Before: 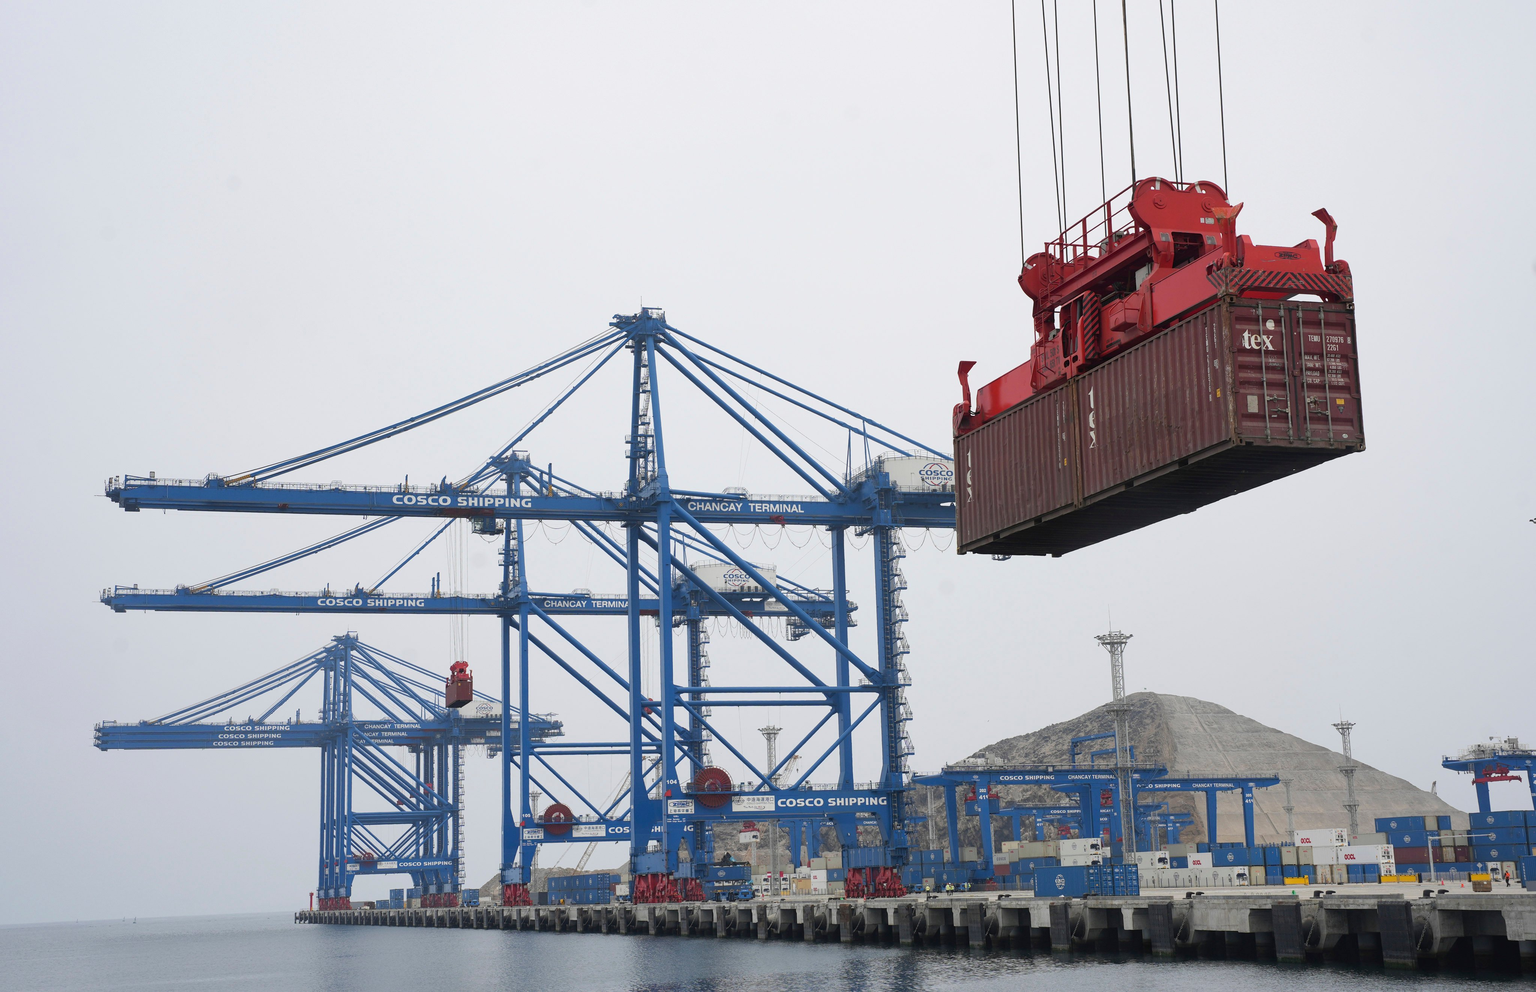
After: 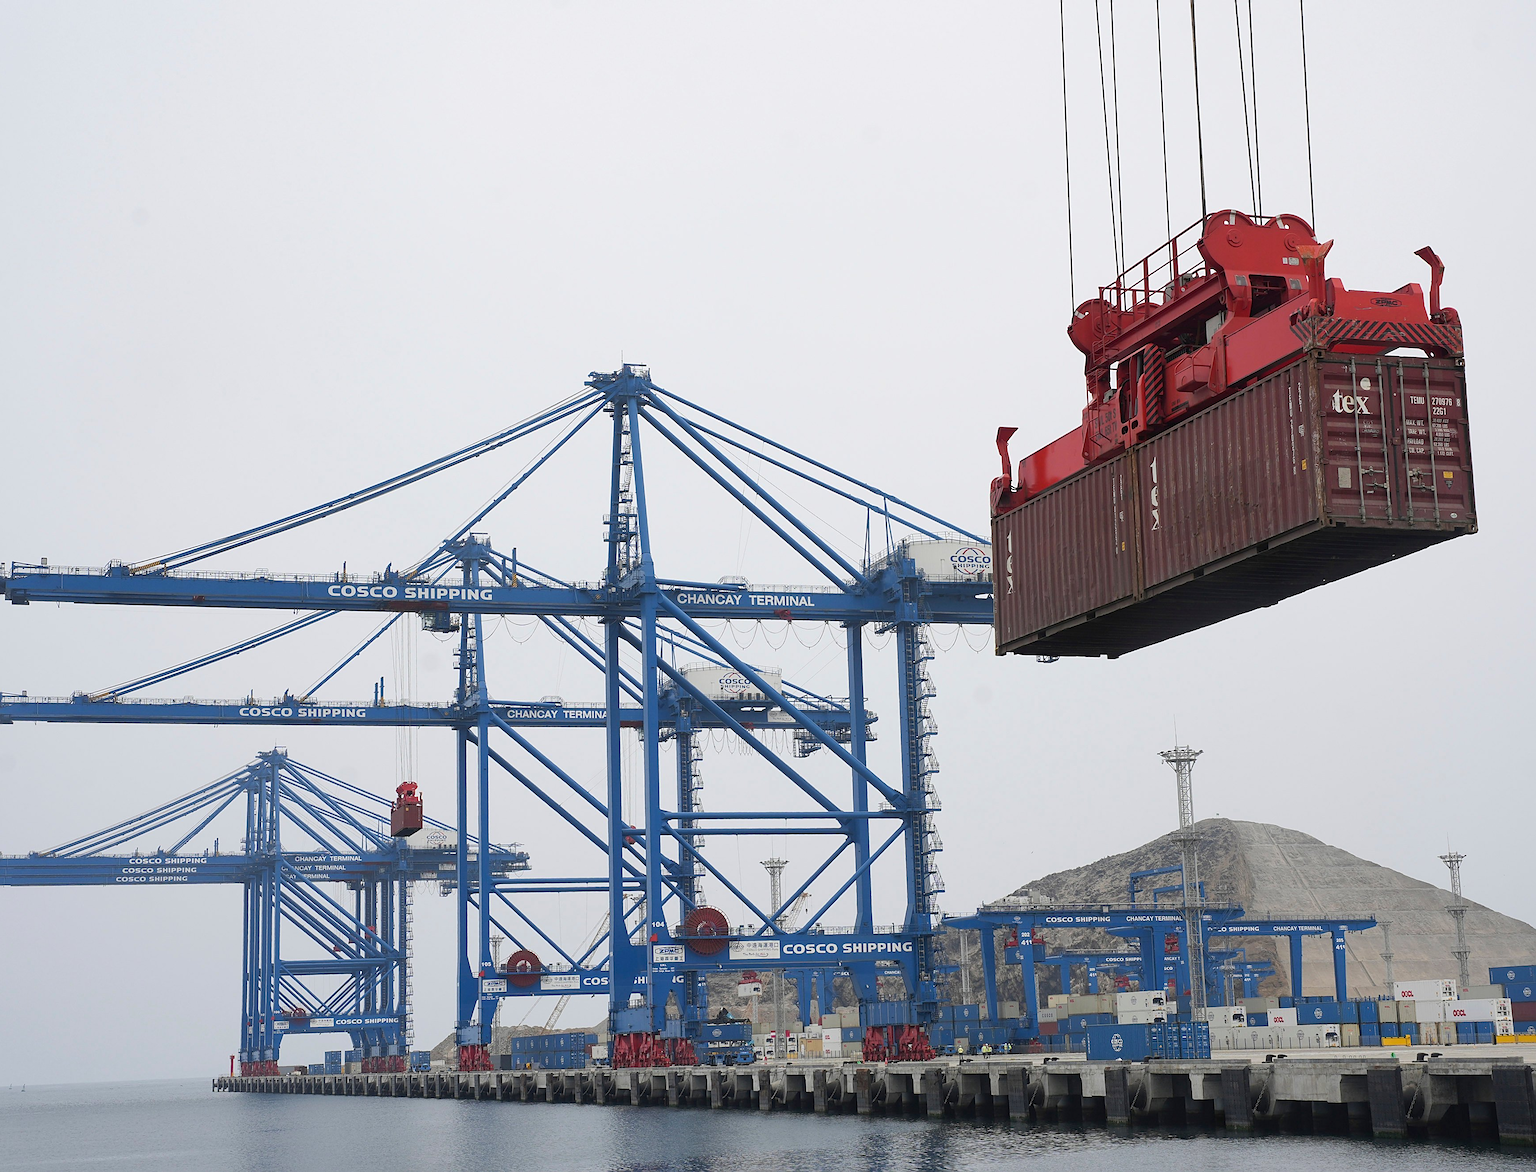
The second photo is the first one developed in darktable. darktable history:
sharpen: on, module defaults
exposure: black level correction 0, compensate exposure bias true, compensate highlight preservation false
crop: left 7.52%, right 7.86%
